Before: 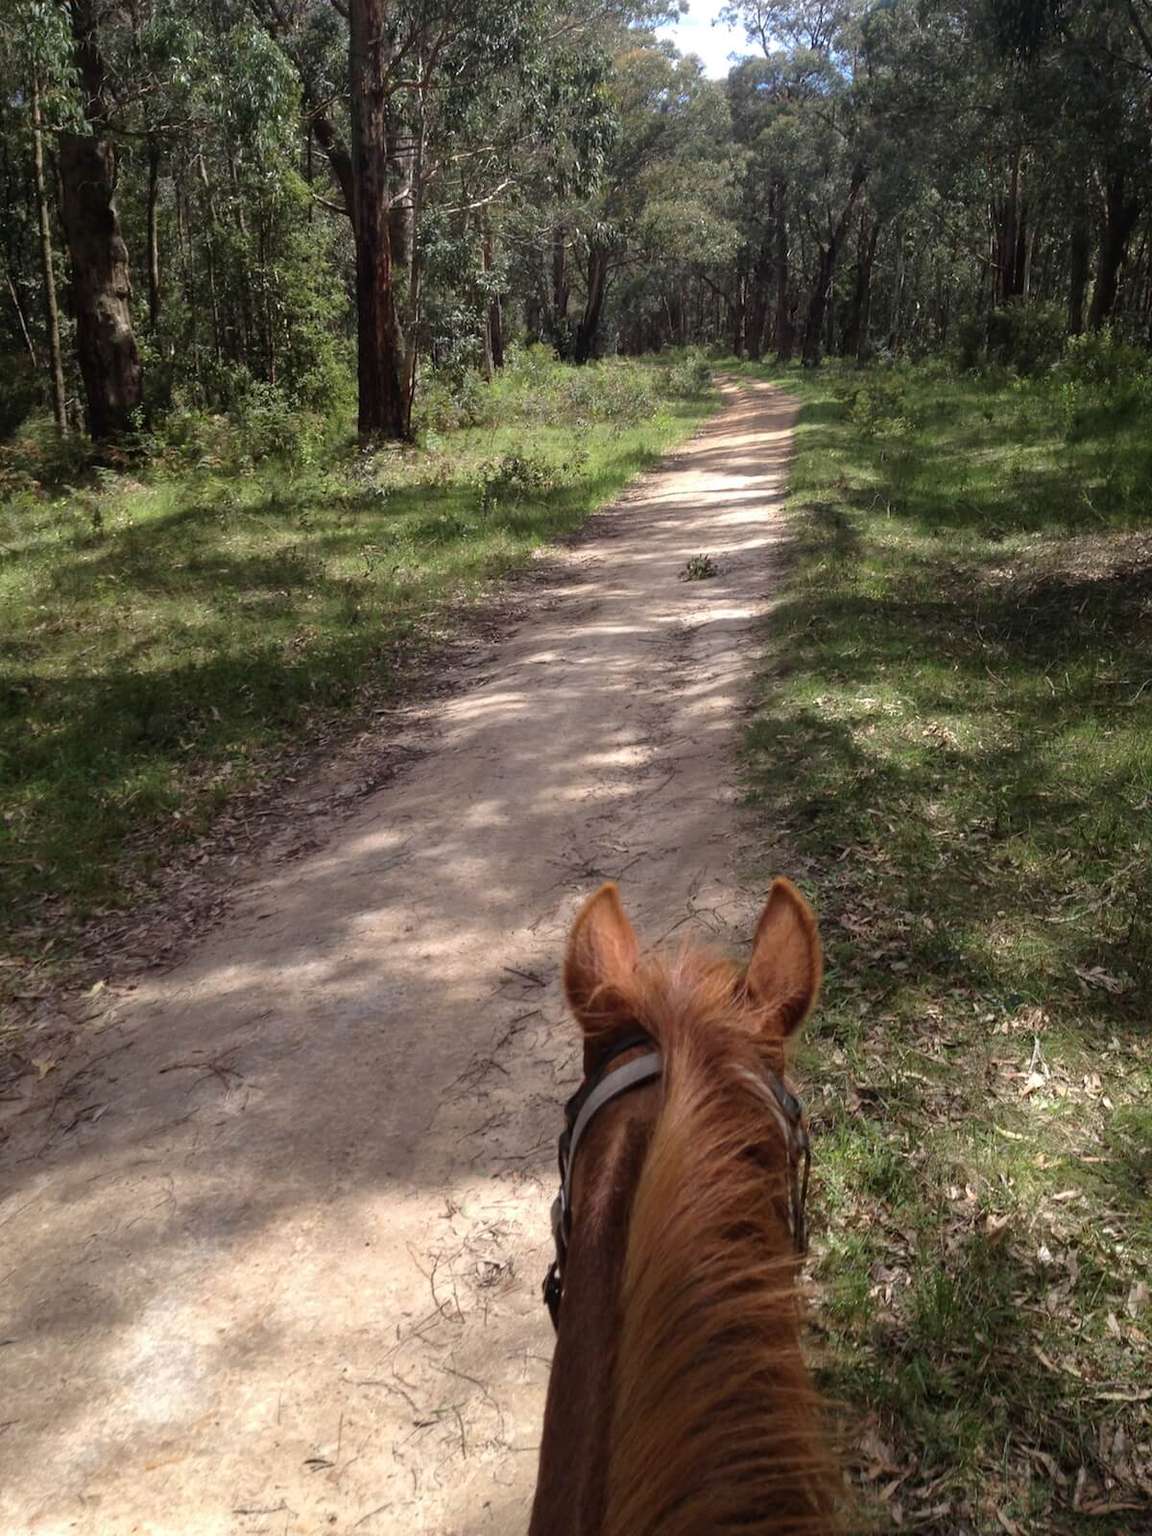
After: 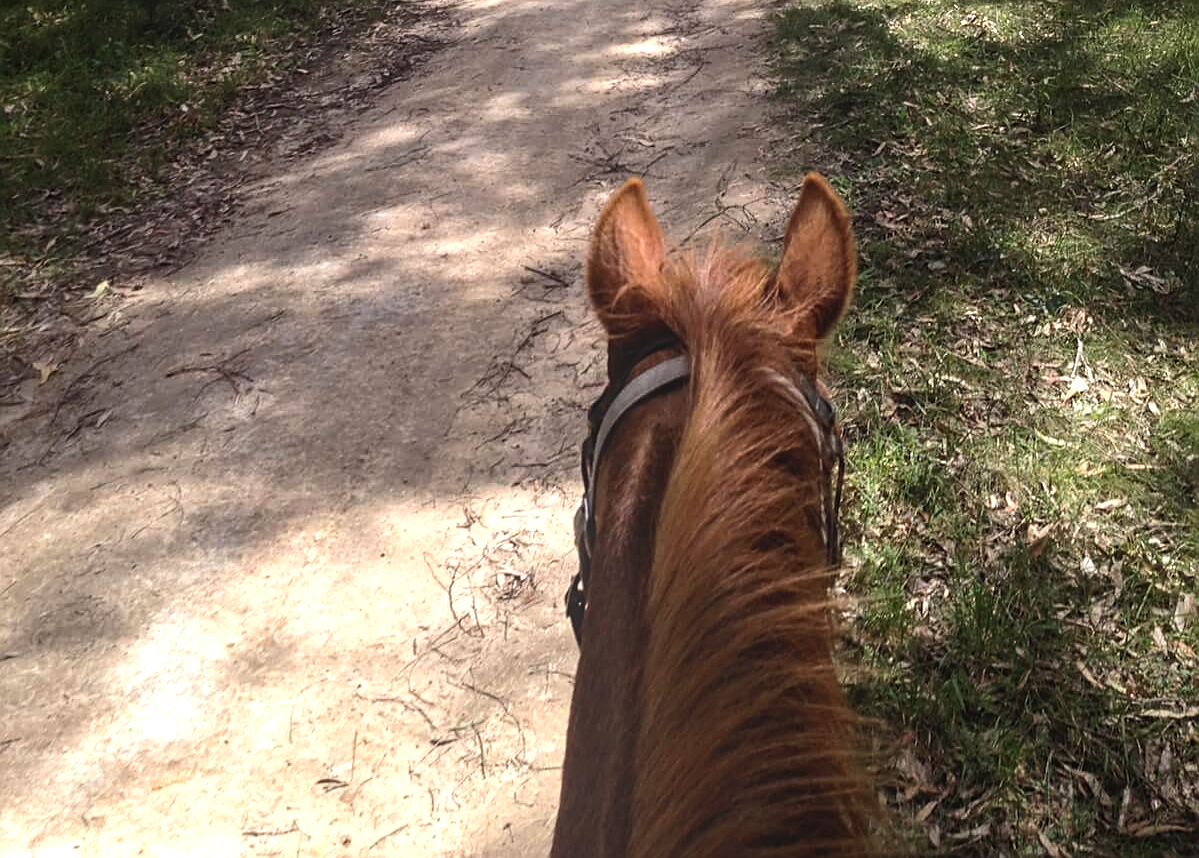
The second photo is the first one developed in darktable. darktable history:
crop and rotate: top 46.341%, right 0.056%
local contrast: highlights 47%, shadows 0%, detail 99%
tone equalizer: -8 EV -0.78 EV, -7 EV -0.694 EV, -6 EV -0.562 EV, -5 EV -0.414 EV, -3 EV 0.399 EV, -2 EV 0.6 EV, -1 EV 0.681 EV, +0 EV 0.779 EV, edges refinement/feathering 500, mask exposure compensation -1.57 EV, preserve details no
sharpen: on, module defaults
